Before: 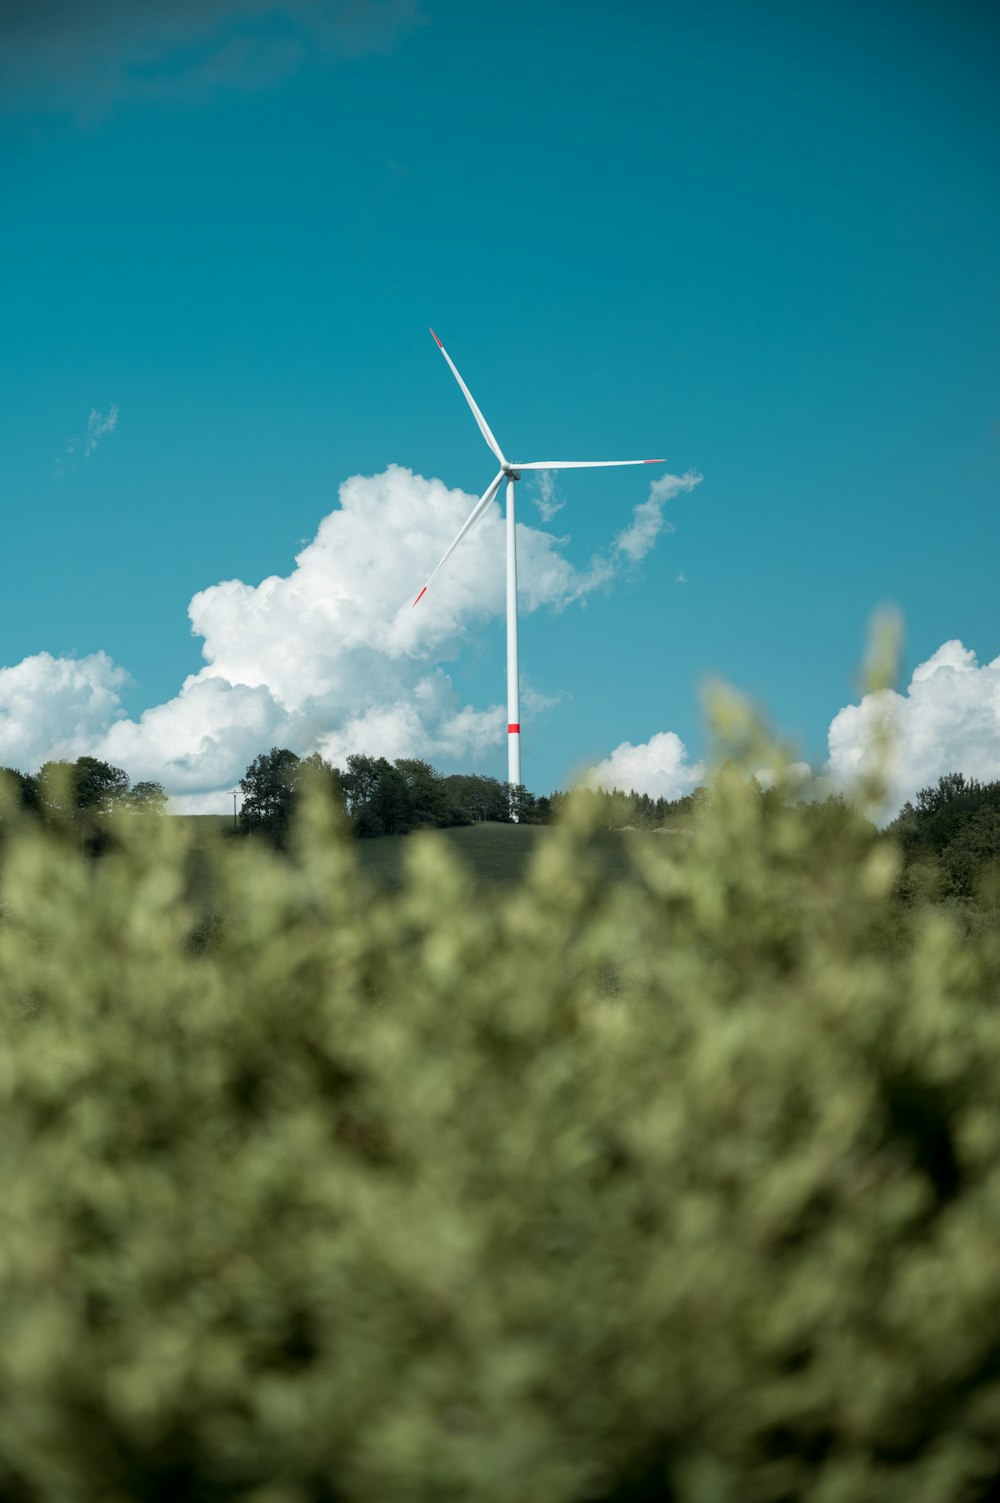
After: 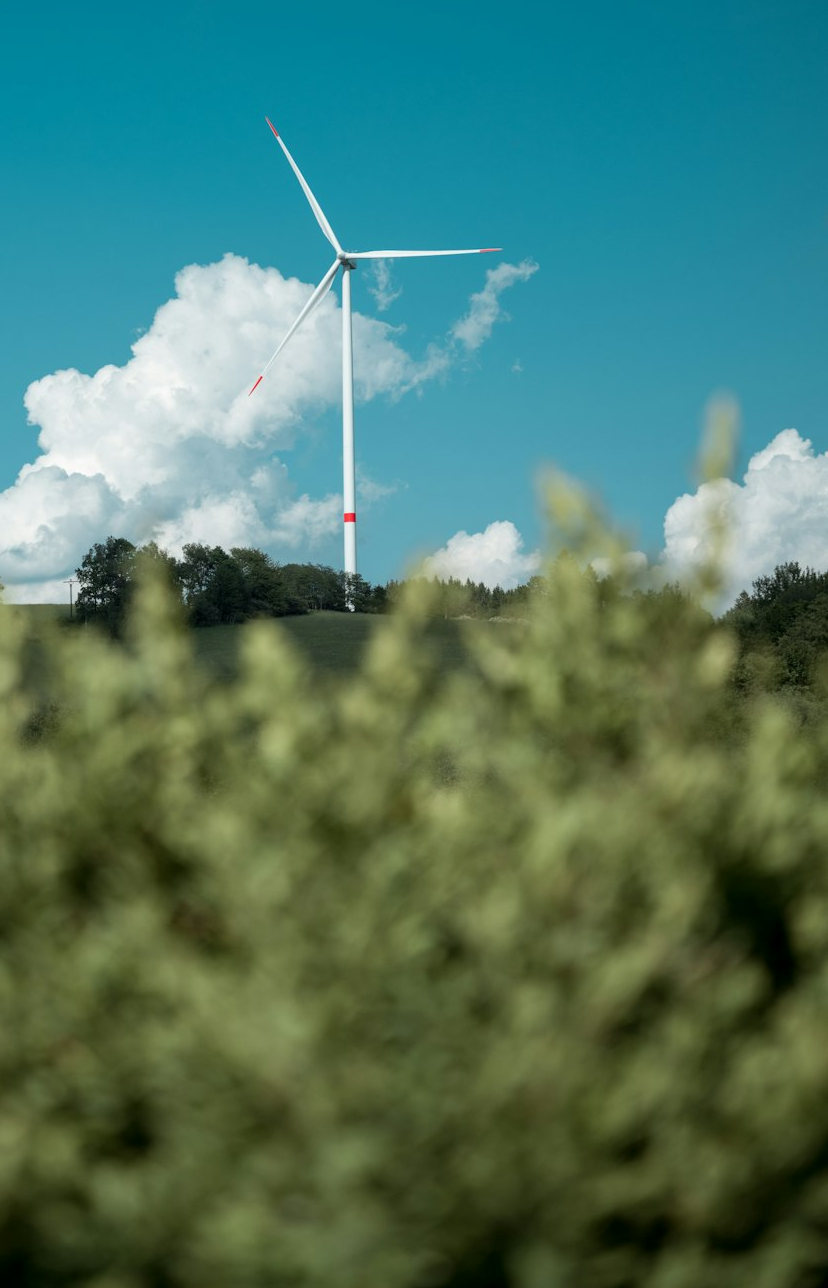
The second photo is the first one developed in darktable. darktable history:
crop: left 16.493%, top 14.087%
